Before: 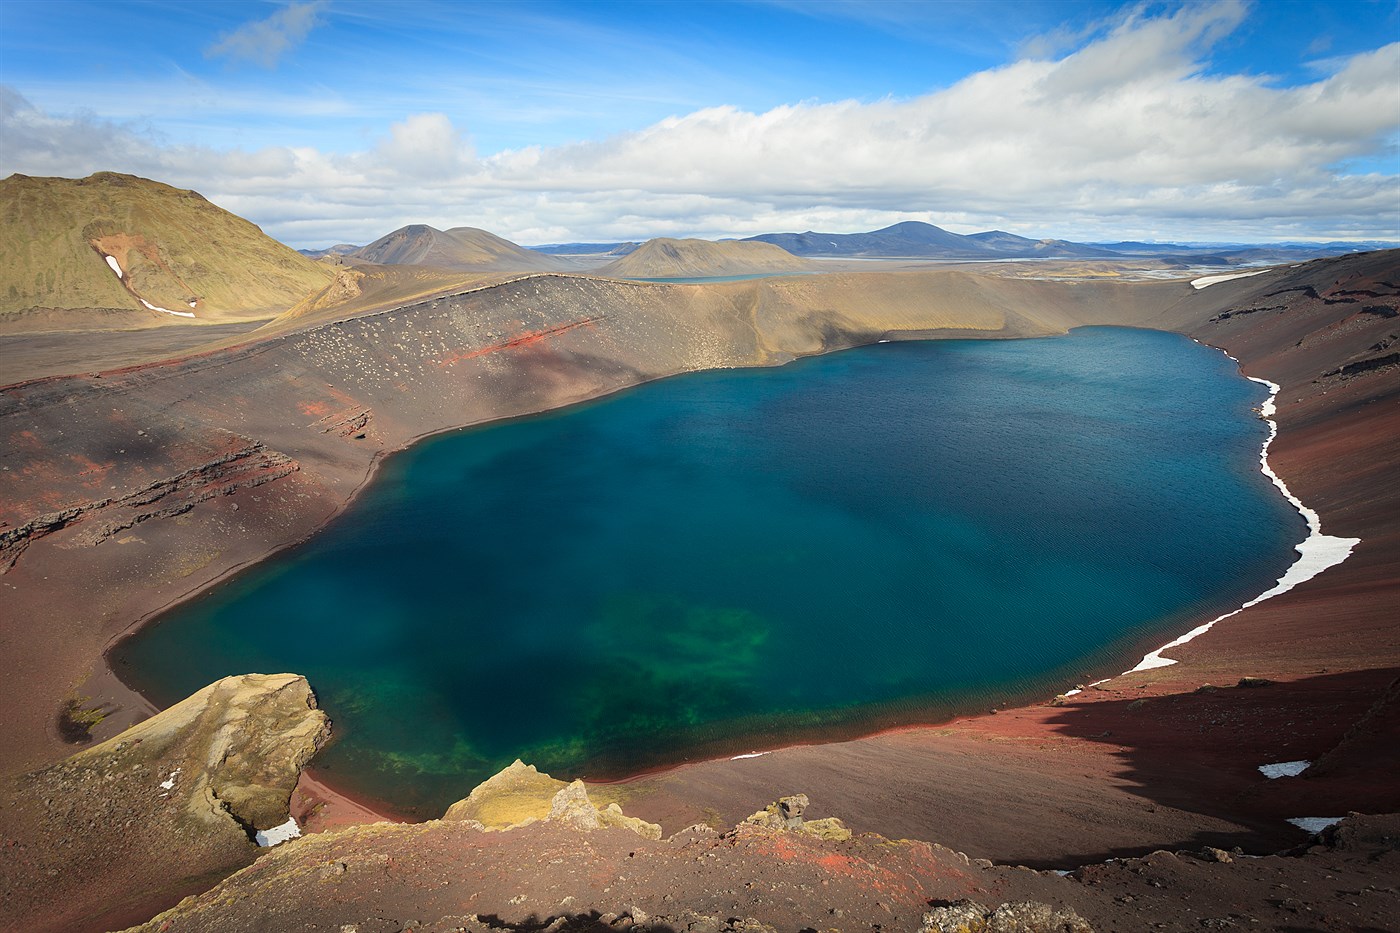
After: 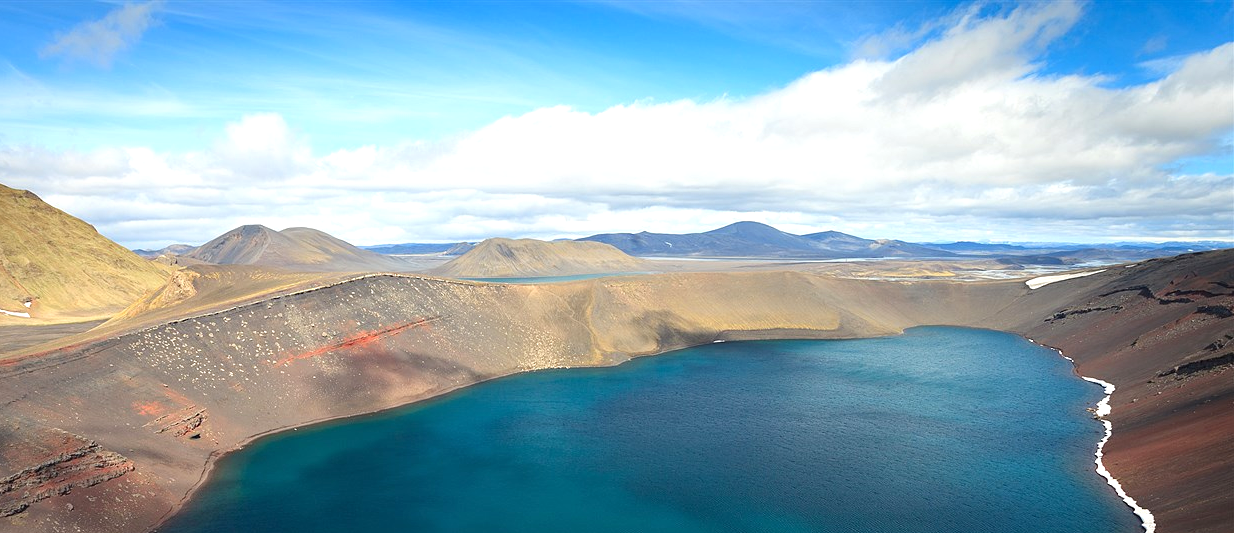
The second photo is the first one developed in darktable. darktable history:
crop and rotate: left 11.812%, bottom 42.776%
exposure: exposure 0.485 EV, compensate highlight preservation false
